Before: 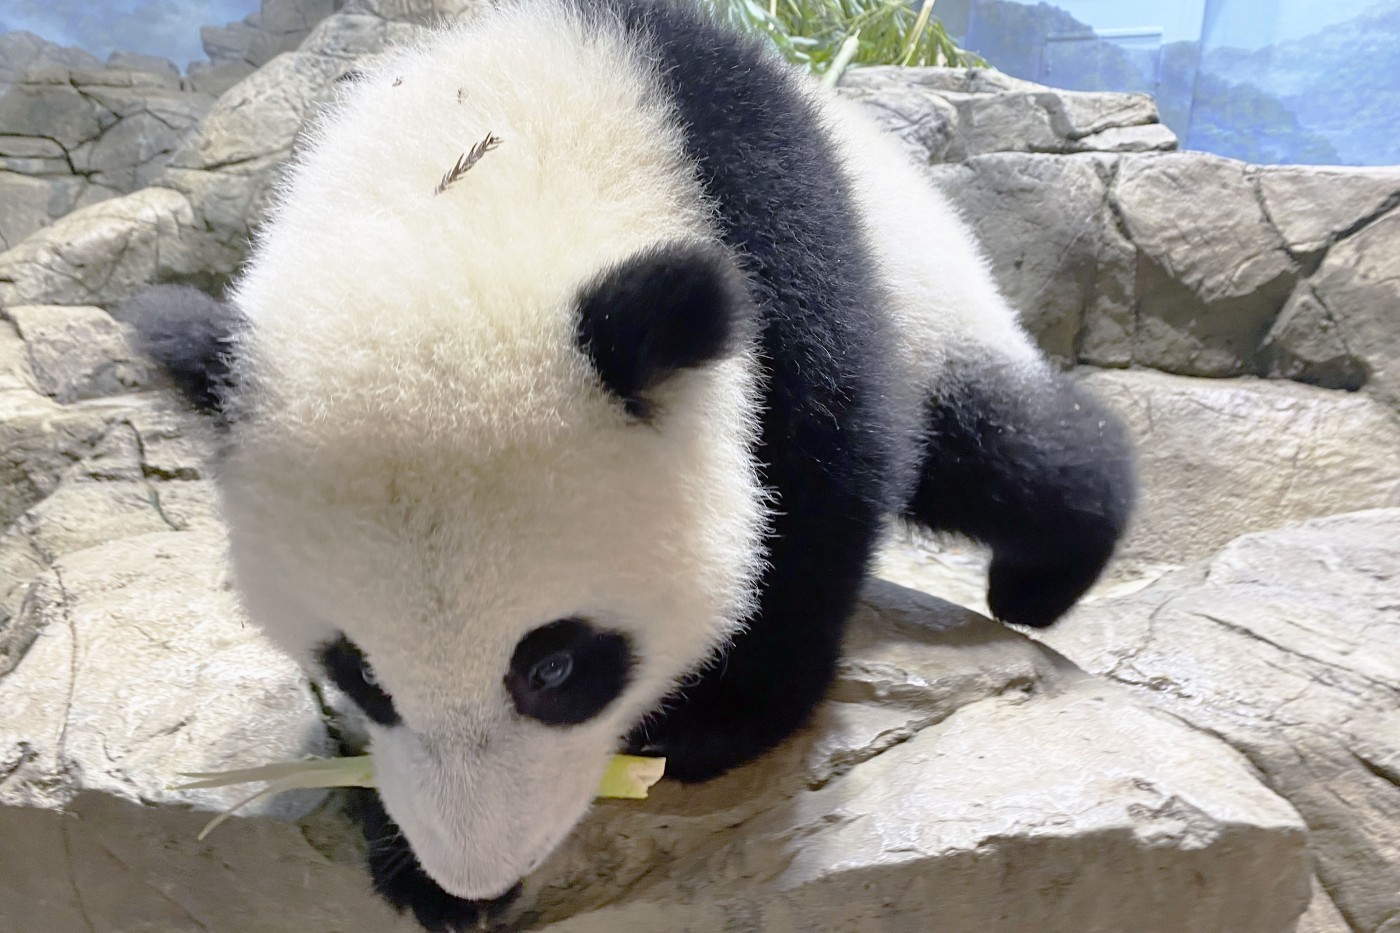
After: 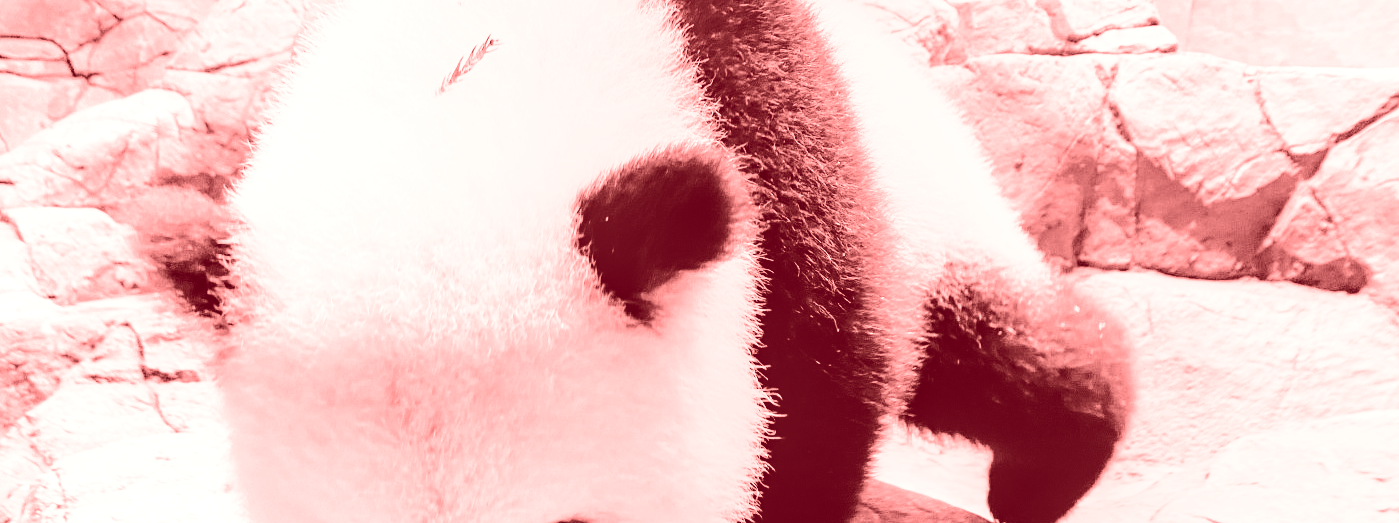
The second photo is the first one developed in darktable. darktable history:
crop and rotate: top 10.605%, bottom 33.274%
base curve: curves: ch0 [(0, 0) (0.028, 0.03) (0.121, 0.232) (0.46, 0.748) (0.859, 0.968) (1, 1)], preserve colors none
local contrast: on, module defaults
tone curve: curves: ch0 [(0, 0.021) (0.049, 0.044) (0.152, 0.14) (0.328, 0.377) (0.473, 0.543) (0.641, 0.705) (0.85, 0.894) (1, 0.969)]; ch1 [(0, 0) (0.302, 0.331) (0.433, 0.432) (0.472, 0.47) (0.502, 0.503) (0.527, 0.521) (0.564, 0.58) (0.614, 0.626) (0.677, 0.701) (0.859, 0.885) (1, 1)]; ch2 [(0, 0) (0.33, 0.301) (0.447, 0.44) (0.487, 0.496) (0.502, 0.516) (0.535, 0.563) (0.565, 0.593) (0.608, 0.638) (1, 1)], color space Lab, independent channels, preserve colors none
colorize: saturation 60%, source mix 100%
